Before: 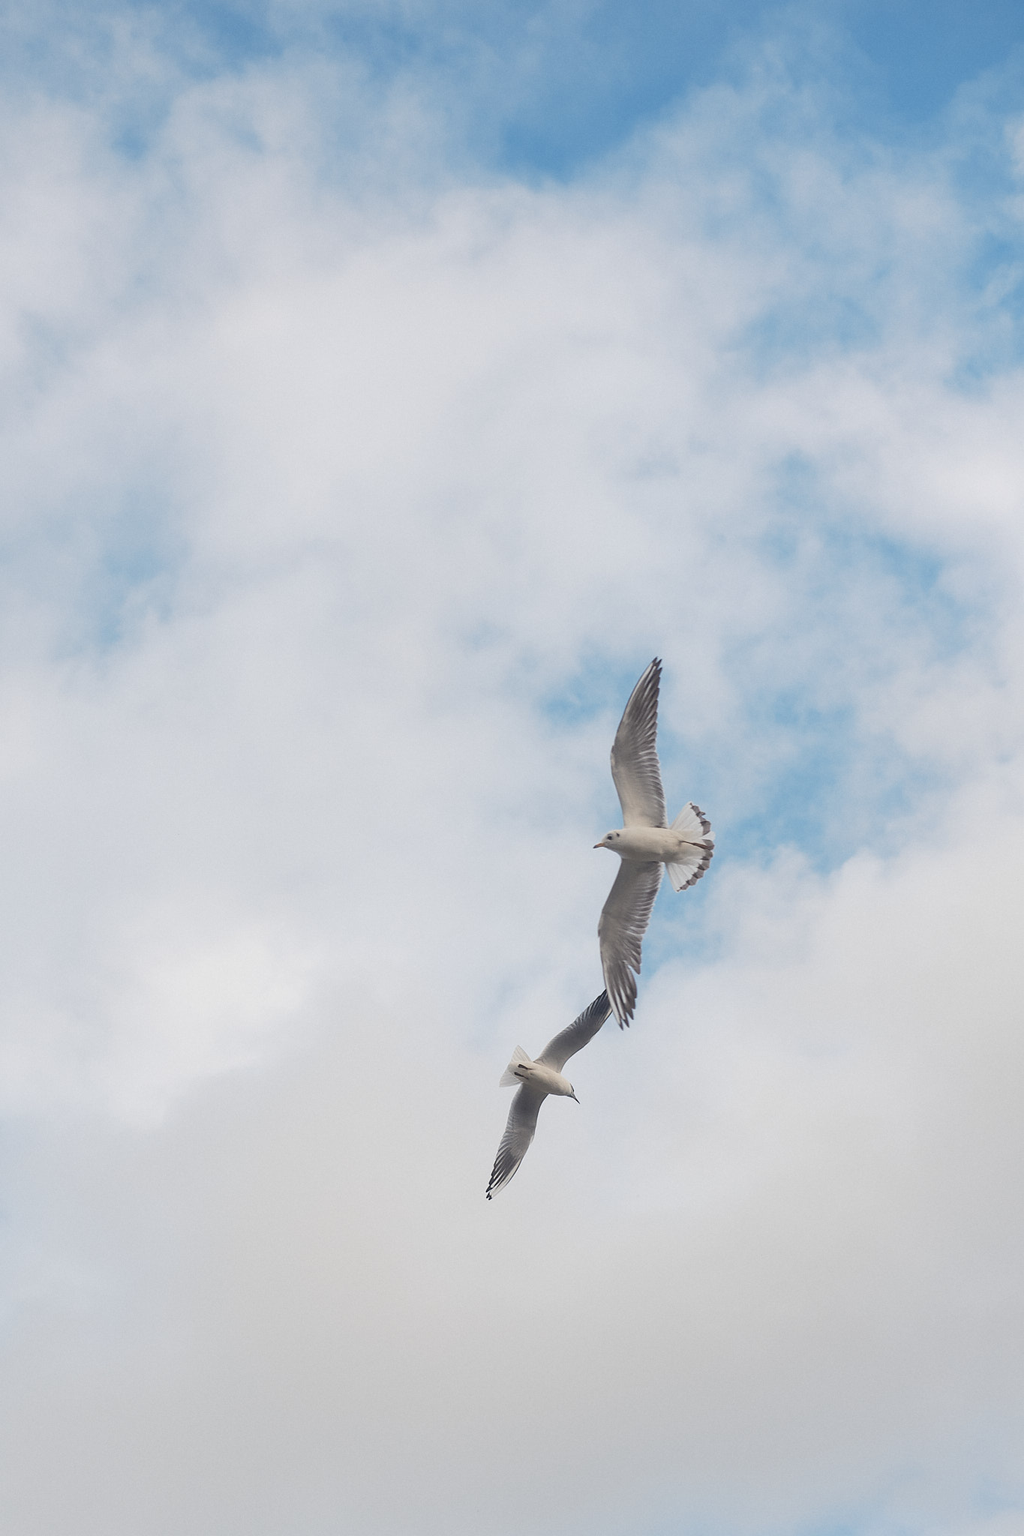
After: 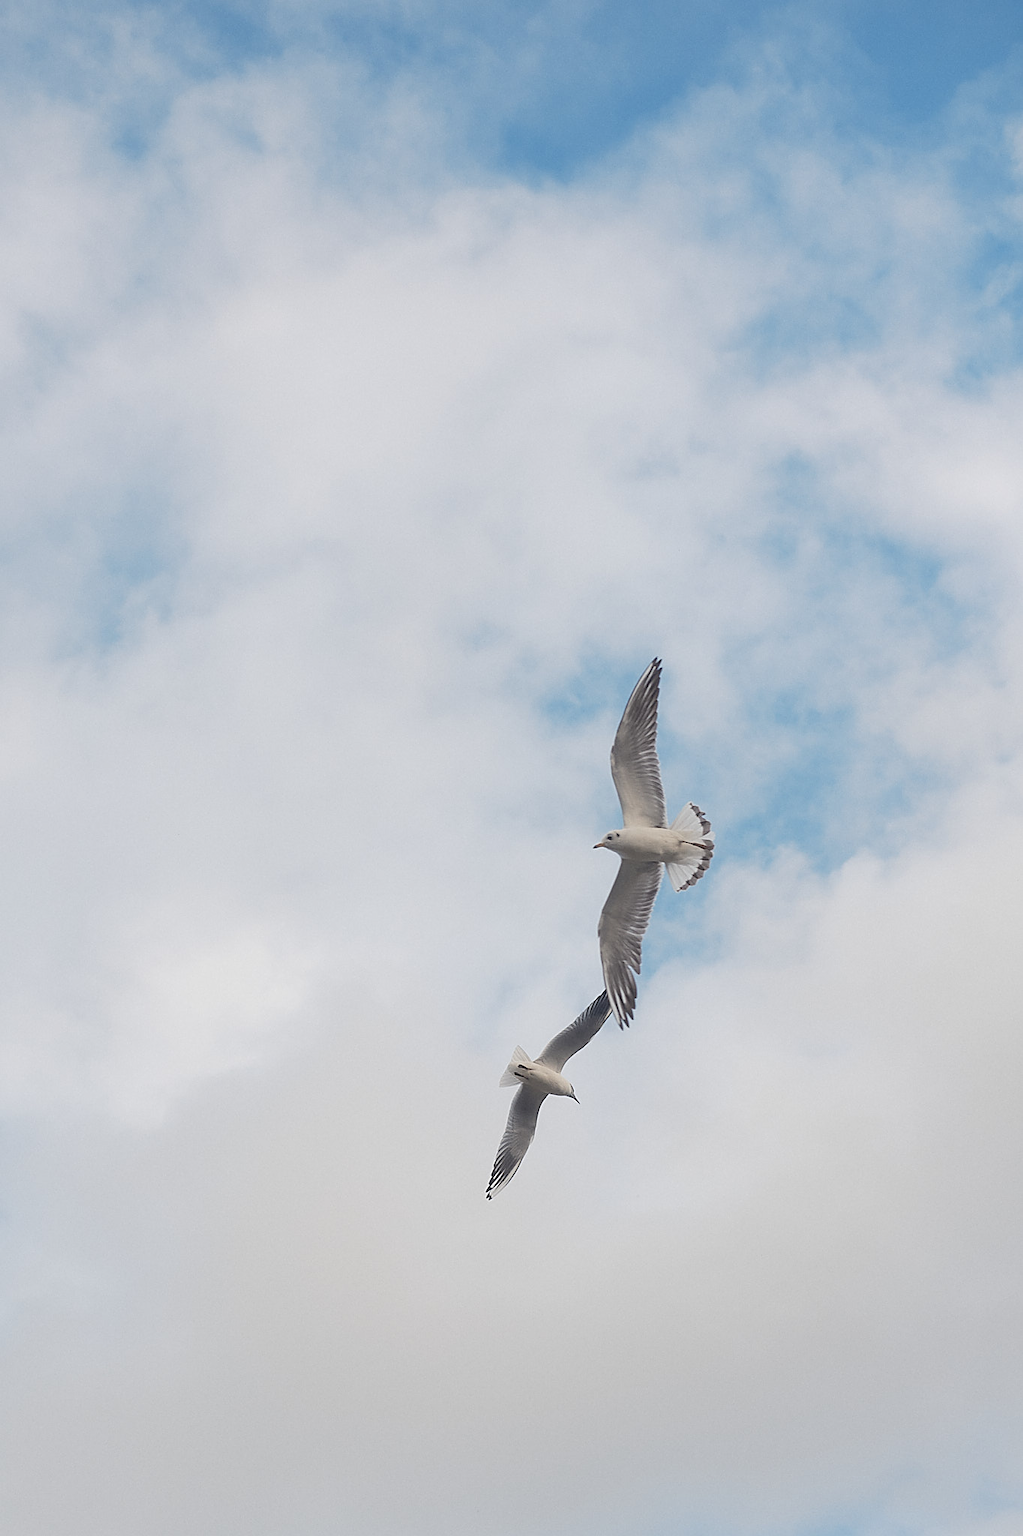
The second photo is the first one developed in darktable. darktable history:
exposure: exposure -0.054 EV, compensate highlight preservation false
sharpen: on, module defaults
